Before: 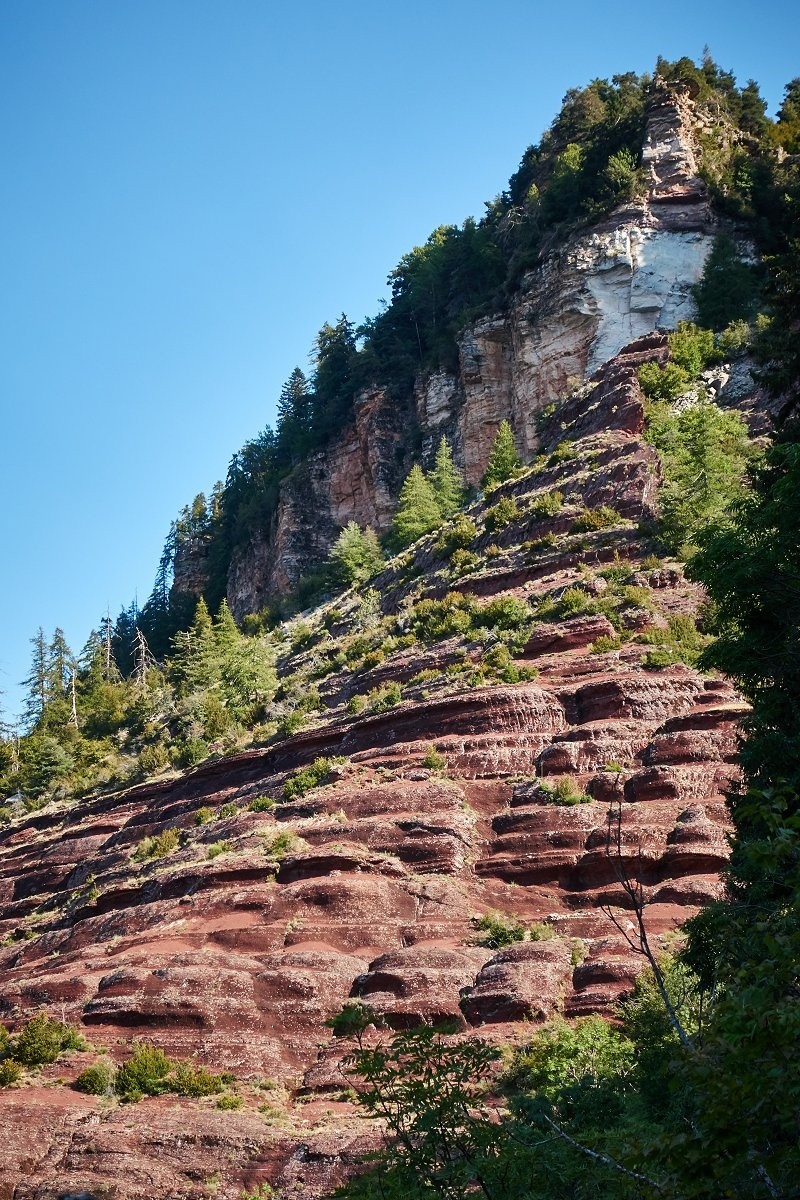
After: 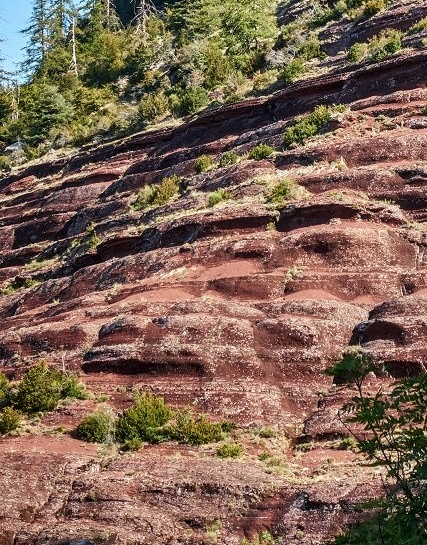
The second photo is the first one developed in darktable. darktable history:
crop and rotate: top 54.334%, right 46.583%, bottom 0.209%
local contrast: on, module defaults
